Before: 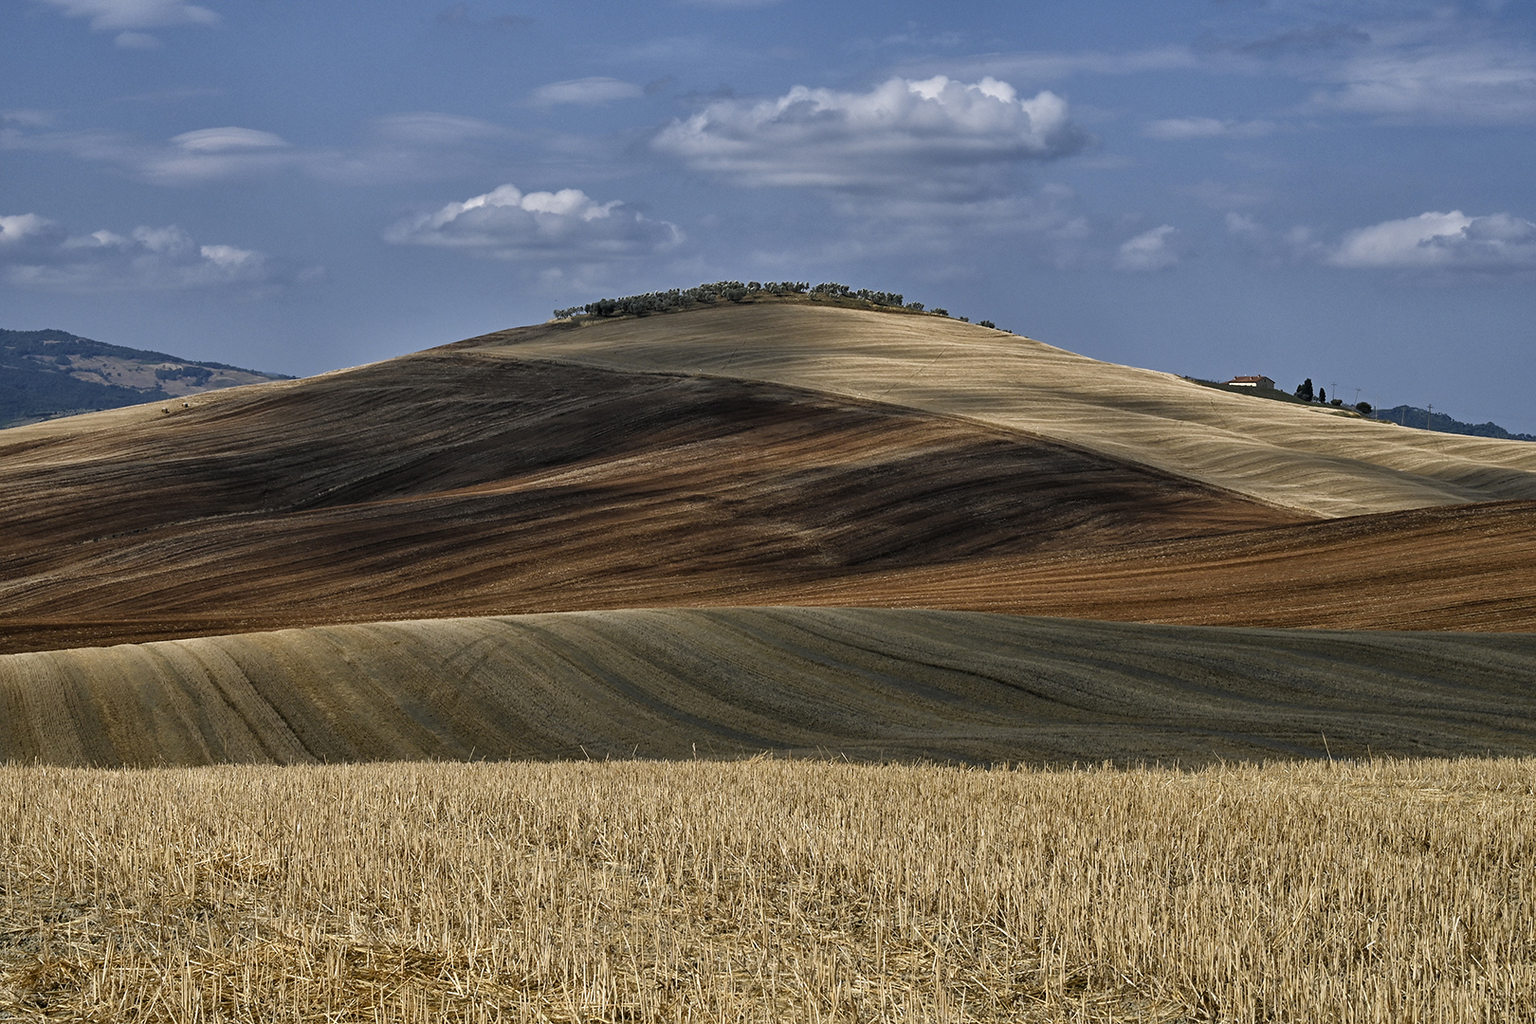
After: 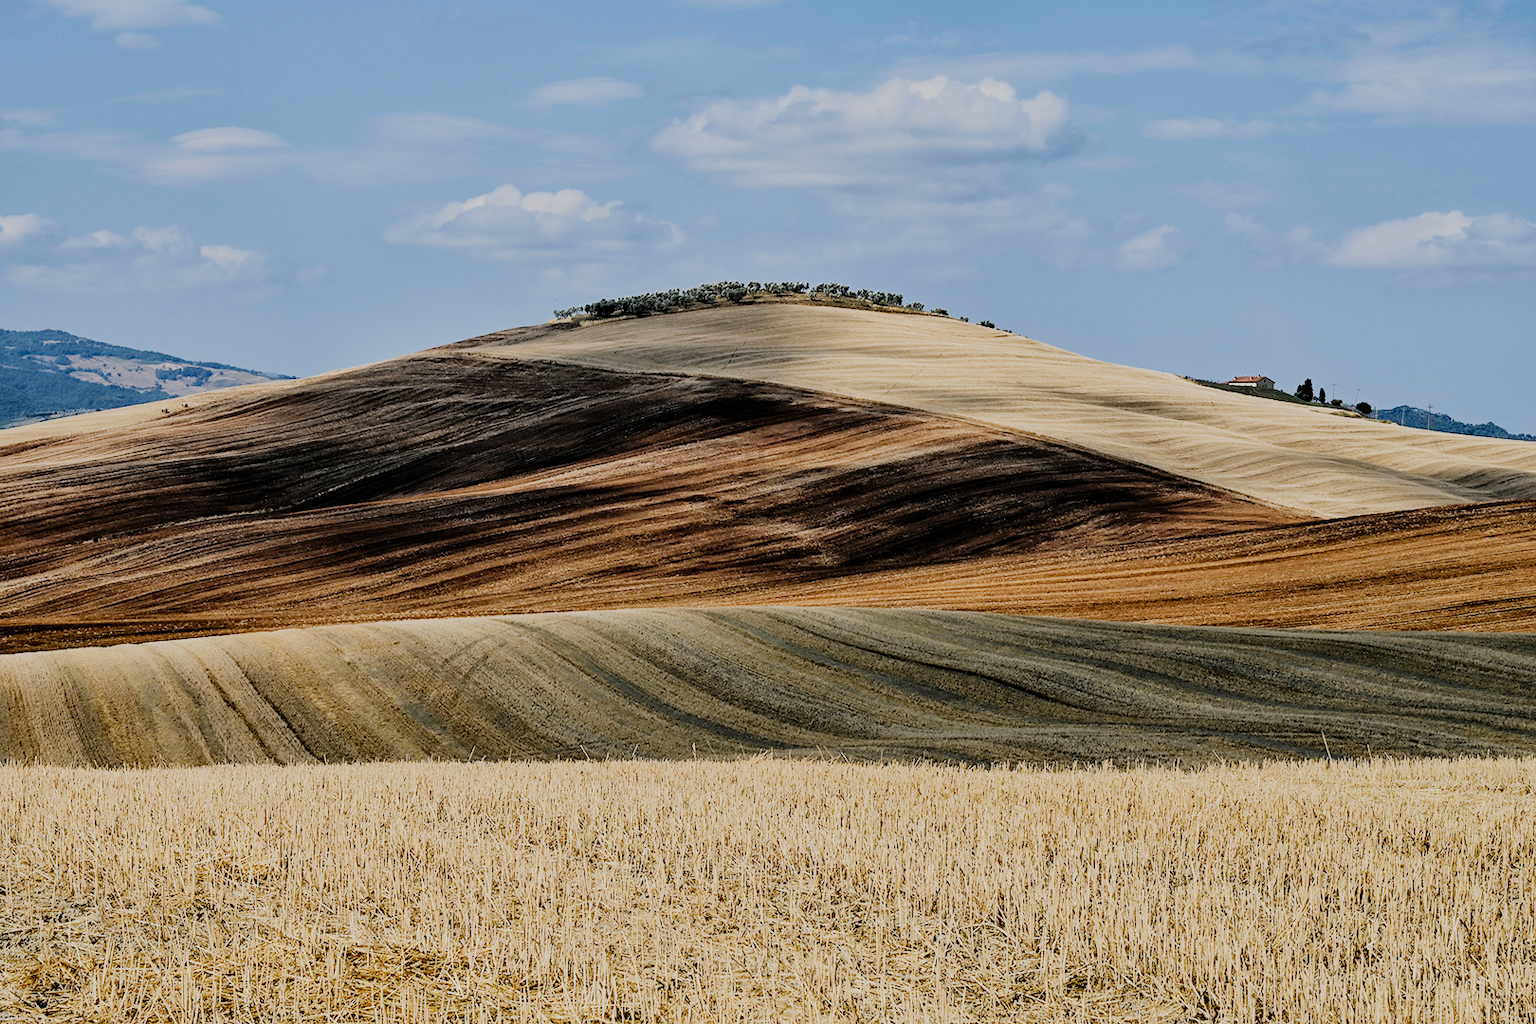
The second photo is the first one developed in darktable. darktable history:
tone equalizer: -7 EV 0.157 EV, -6 EV 0.582 EV, -5 EV 1.14 EV, -4 EV 1.3 EV, -3 EV 1.18 EV, -2 EV 0.6 EV, -1 EV 0.166 EV, edges refinement/feathering 500, mask exposure compensation -1.57 EV, preserve details no
filmic rgb: black relative exposure -7.34 EV, white relative exposure 5.05 EV, hardness 3.19, add noise in highlights 0.001, preserve chrominance no, color science v3 (2019), use custom middle-gray values true, contrast in highlights soft
